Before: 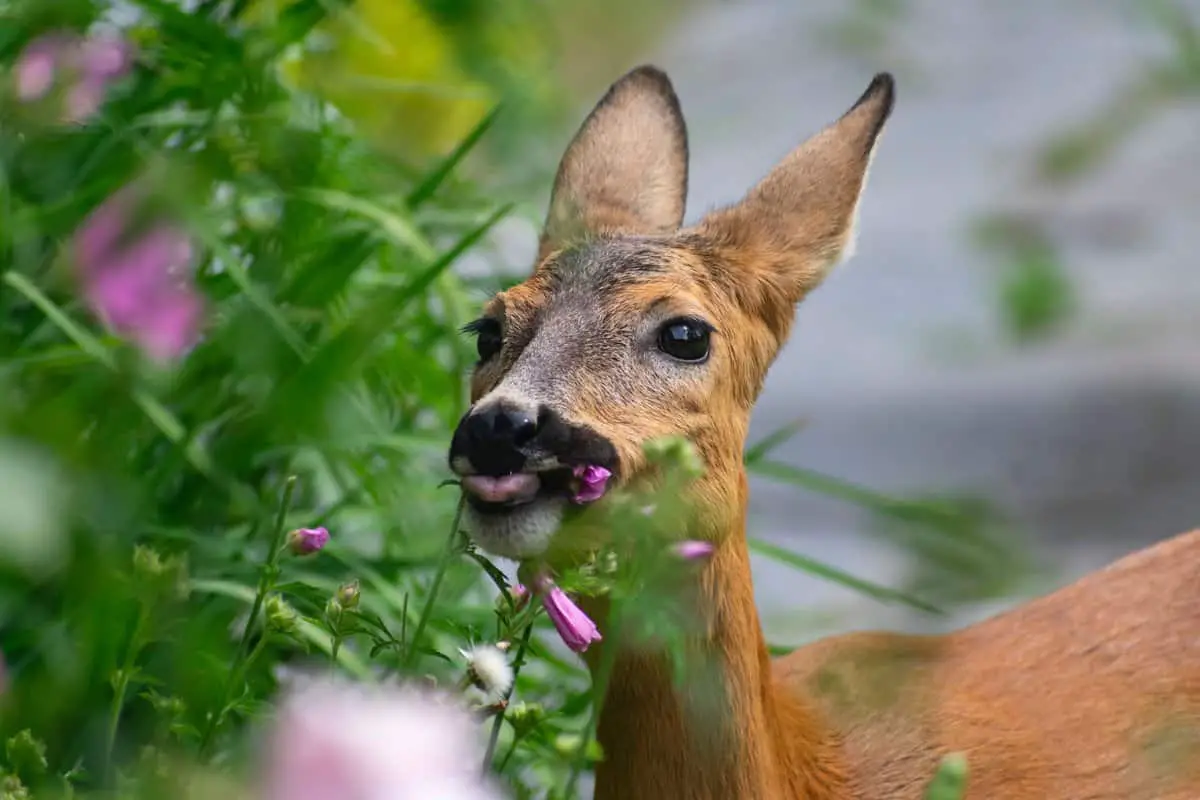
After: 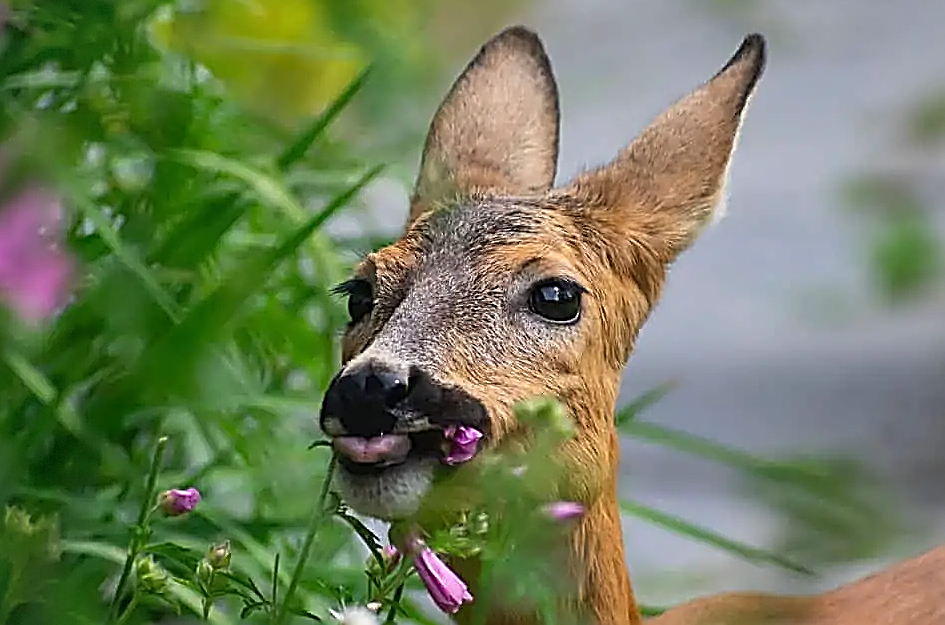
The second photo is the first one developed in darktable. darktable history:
vignetting: fall-off start 85%, fall-off radius 80%, brightness -0.182, saturation -0.3, width/height ratio 1.219, dithering 8-bit output, unbound false
sharpen: amount 1.861
crop and rotate: left 10.77%, top 5.1%, right 10.41%, bottom 16.76%
